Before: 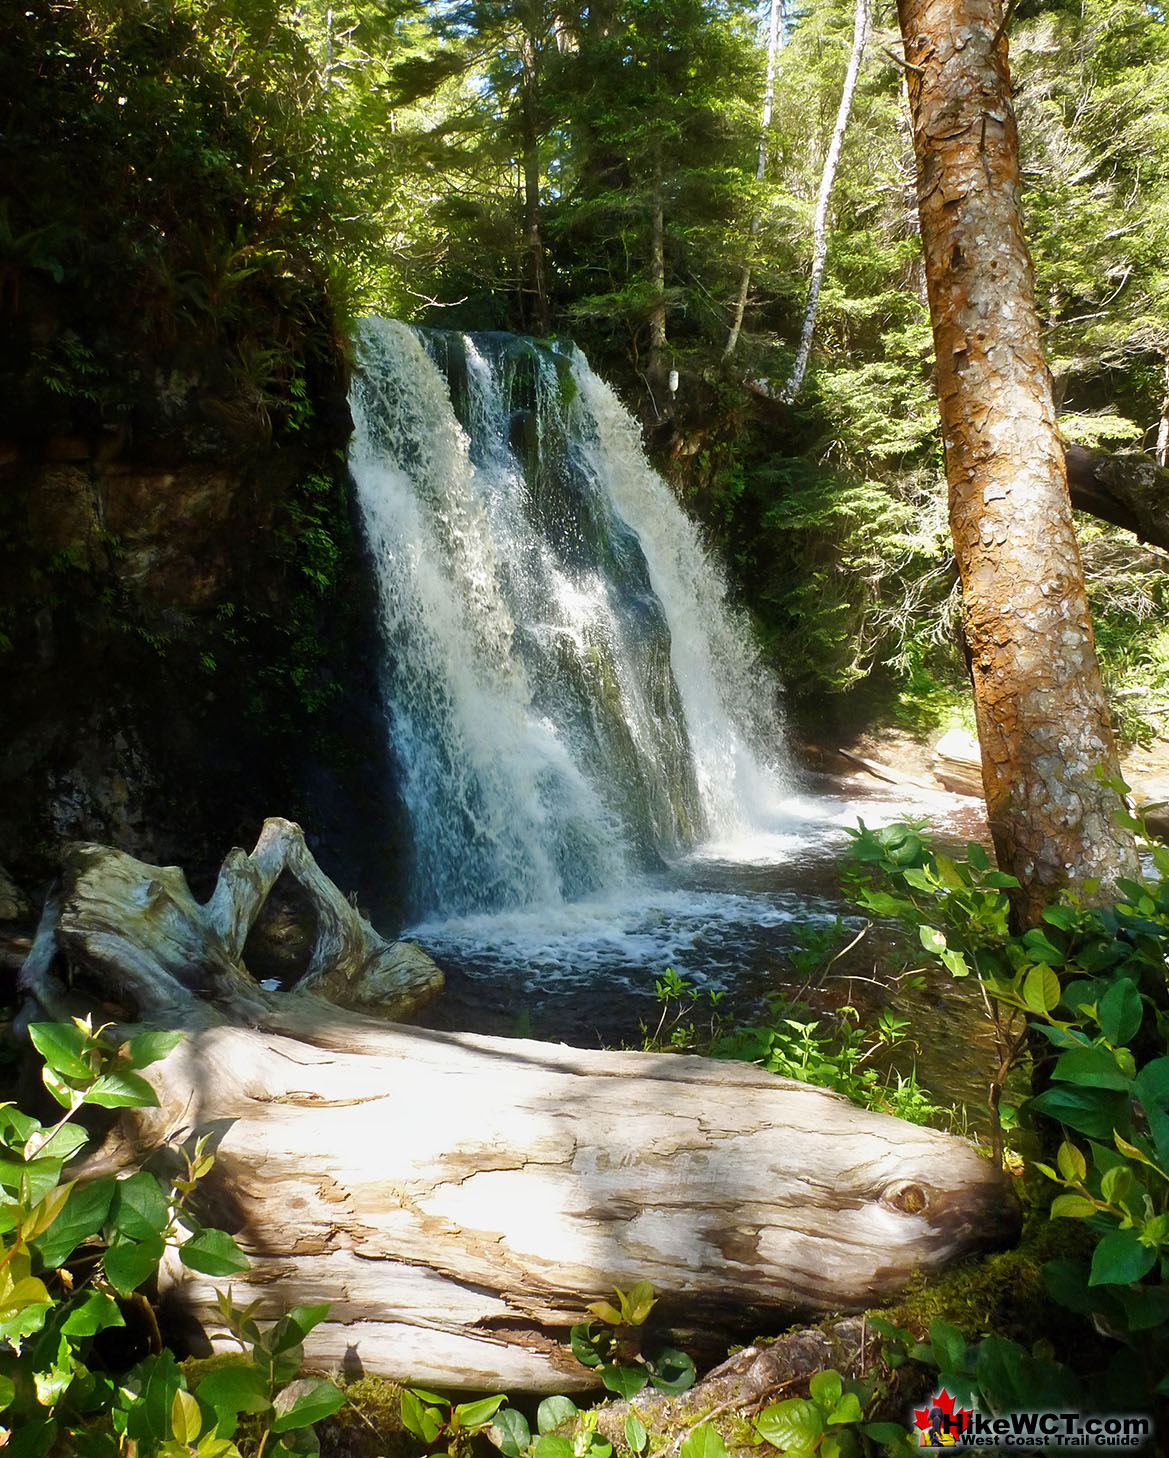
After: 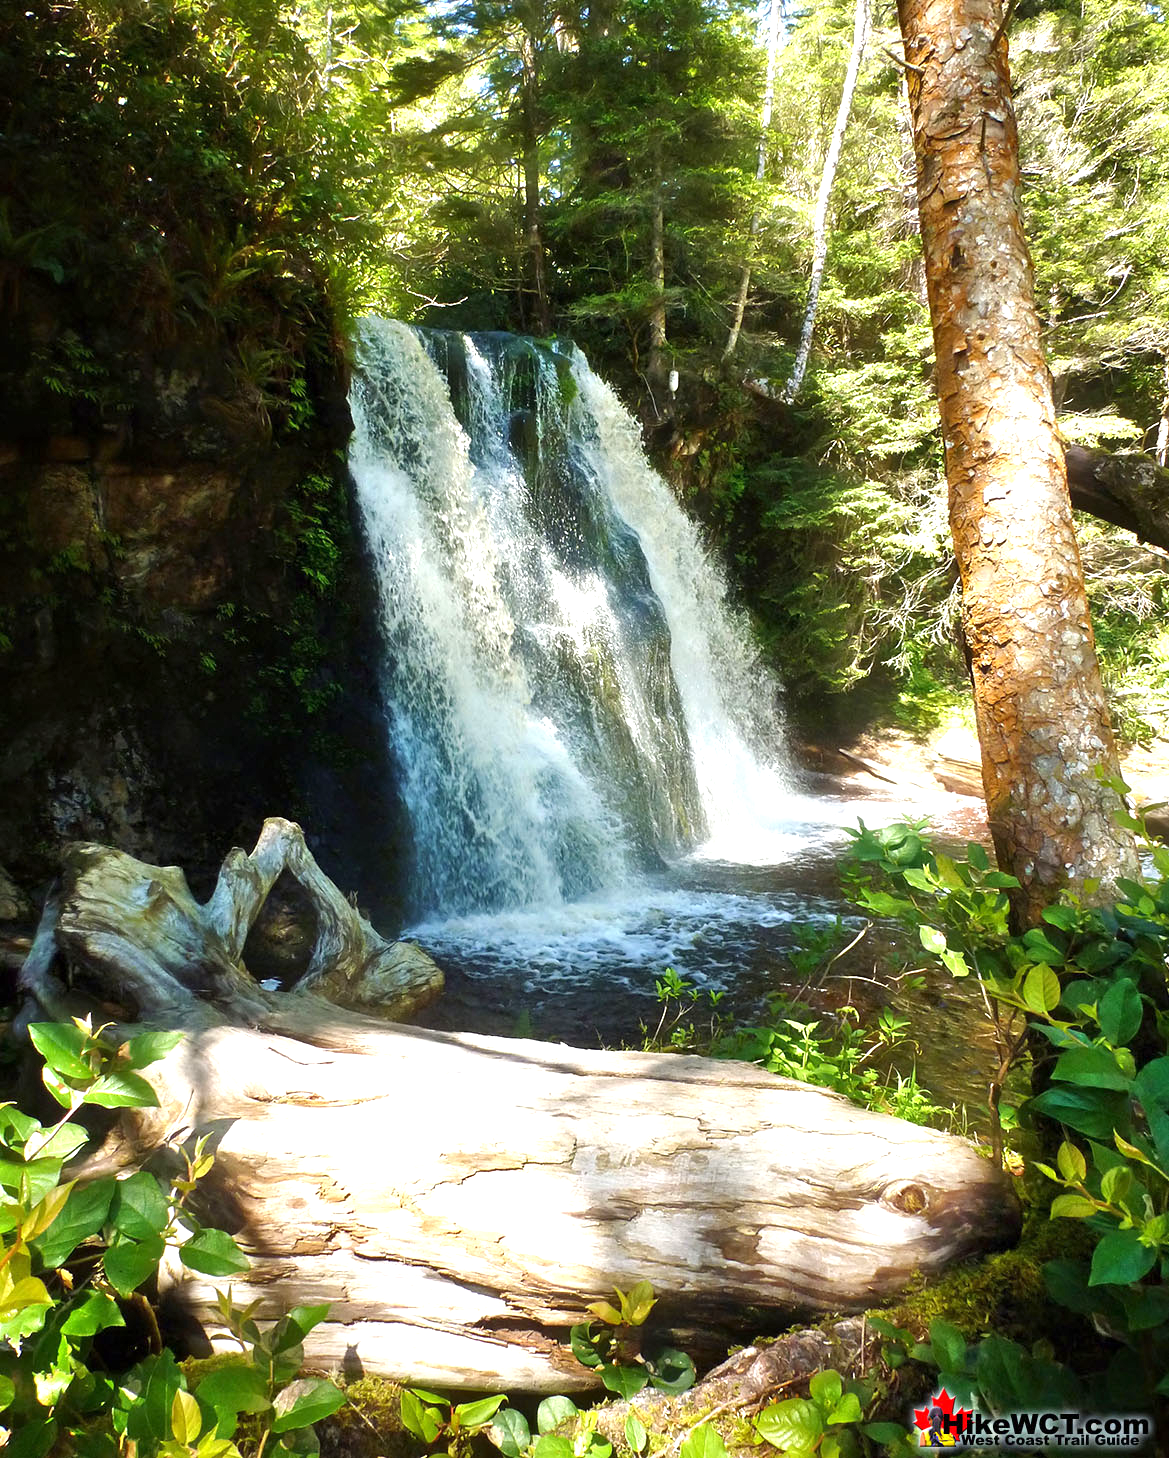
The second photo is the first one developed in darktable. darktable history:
rotate and perspective: automatic cropping original format, crop left 0, crop top 0
exposure: exposure 0.766 EV, compensate highlight preservation false
